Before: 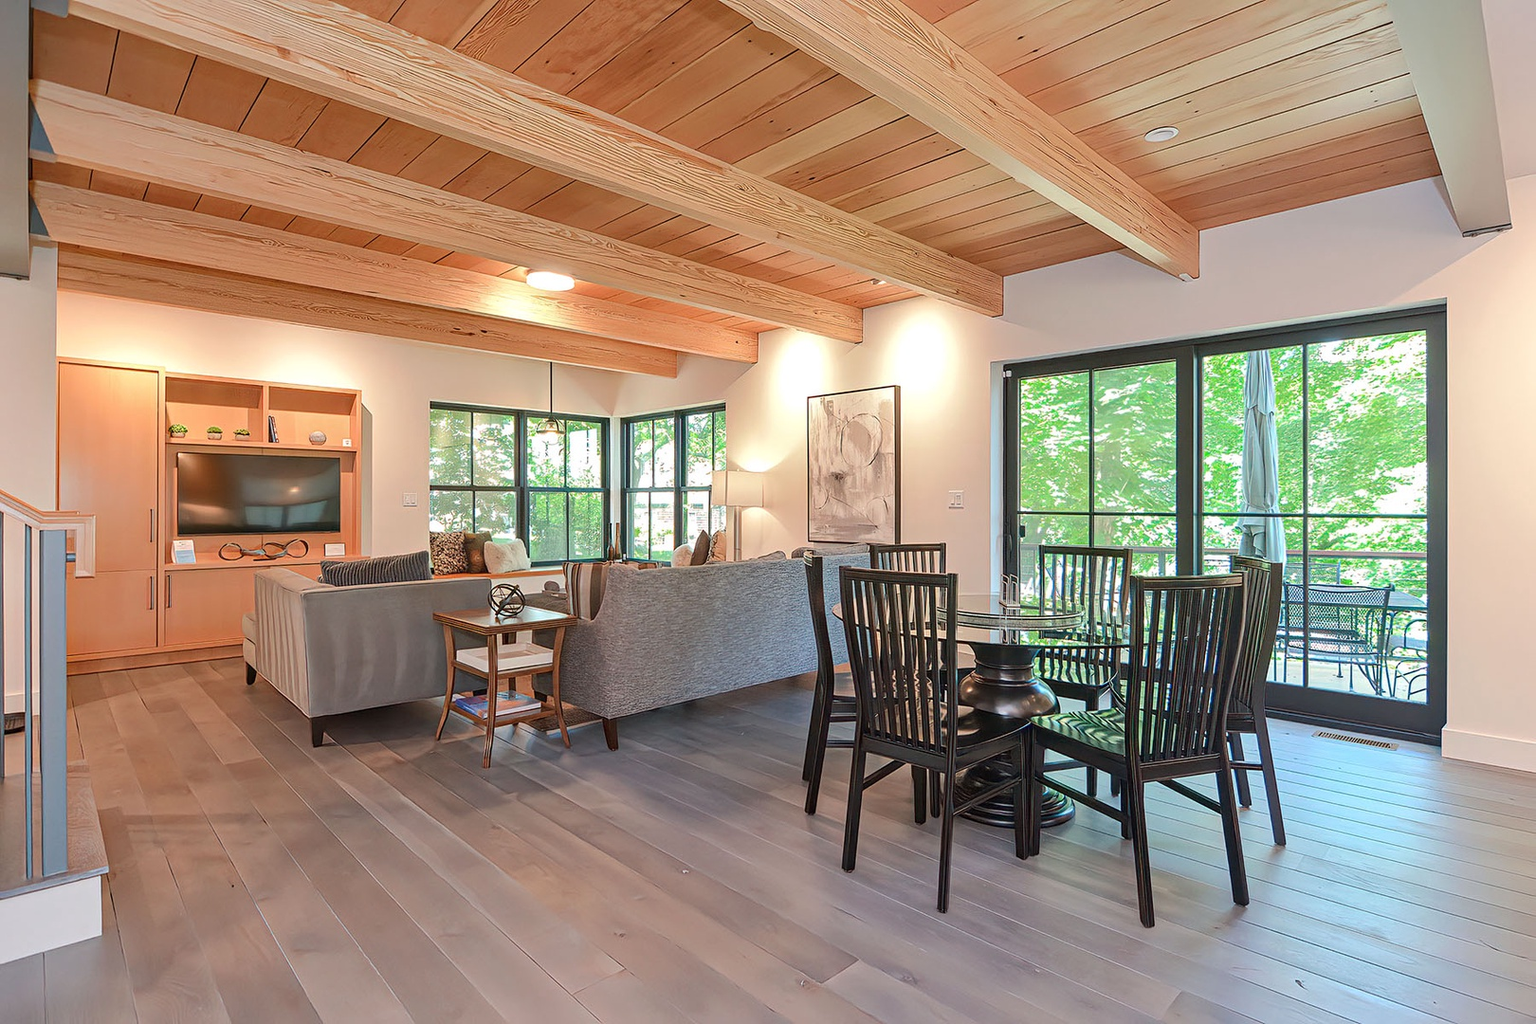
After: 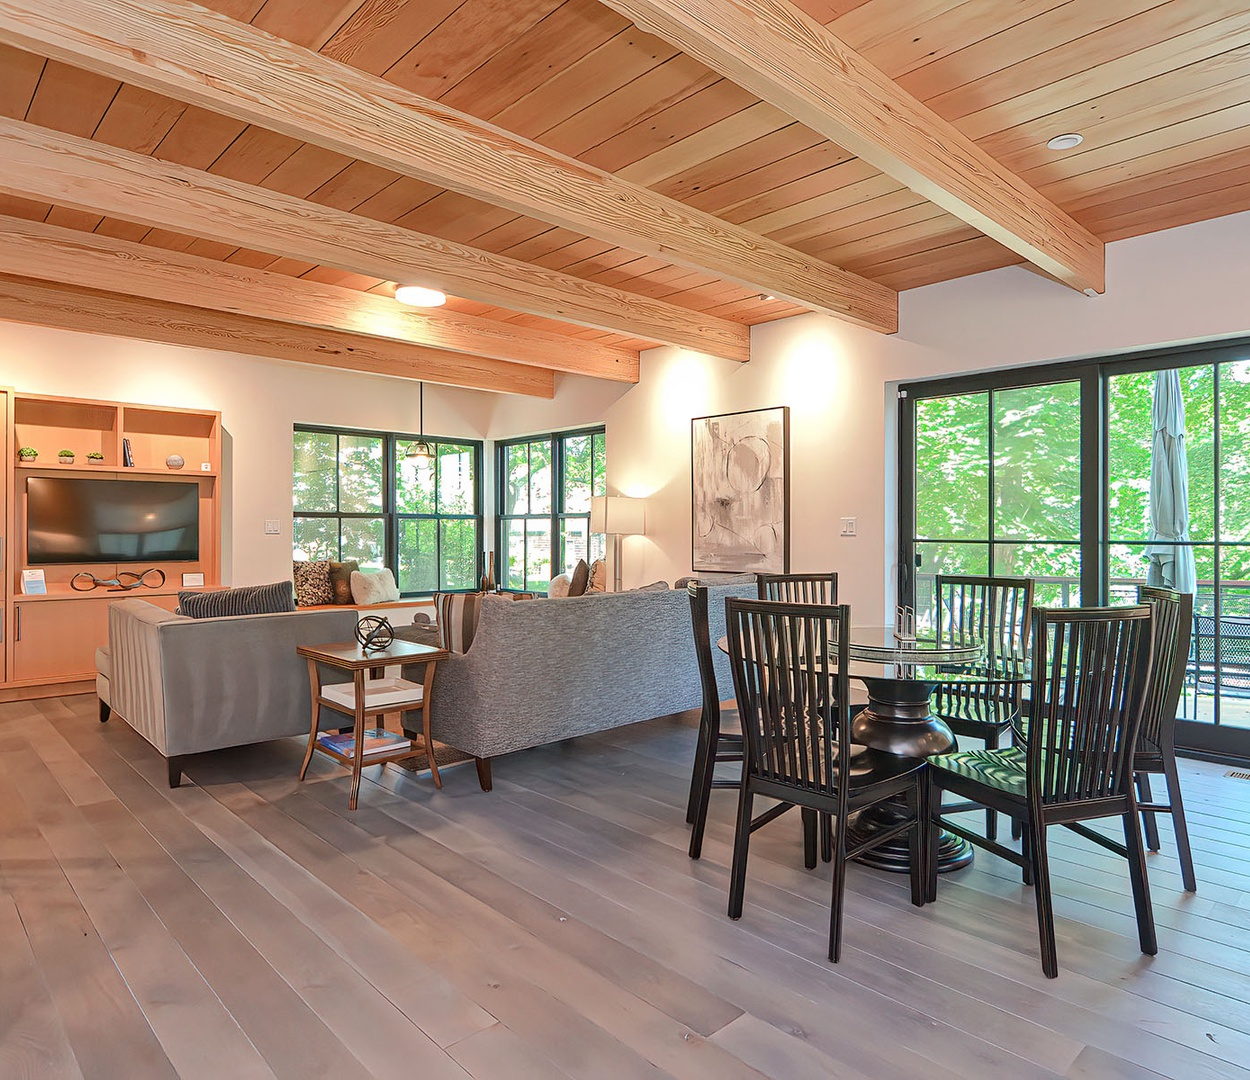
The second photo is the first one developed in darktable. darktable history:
crop: left 9.898%, right 12.89%
tone equalizer: smoothing diameter 2.17%, edges refinement/feathering 21.41, mask exposure compensation -1.57 EV, filter diffusion 5
